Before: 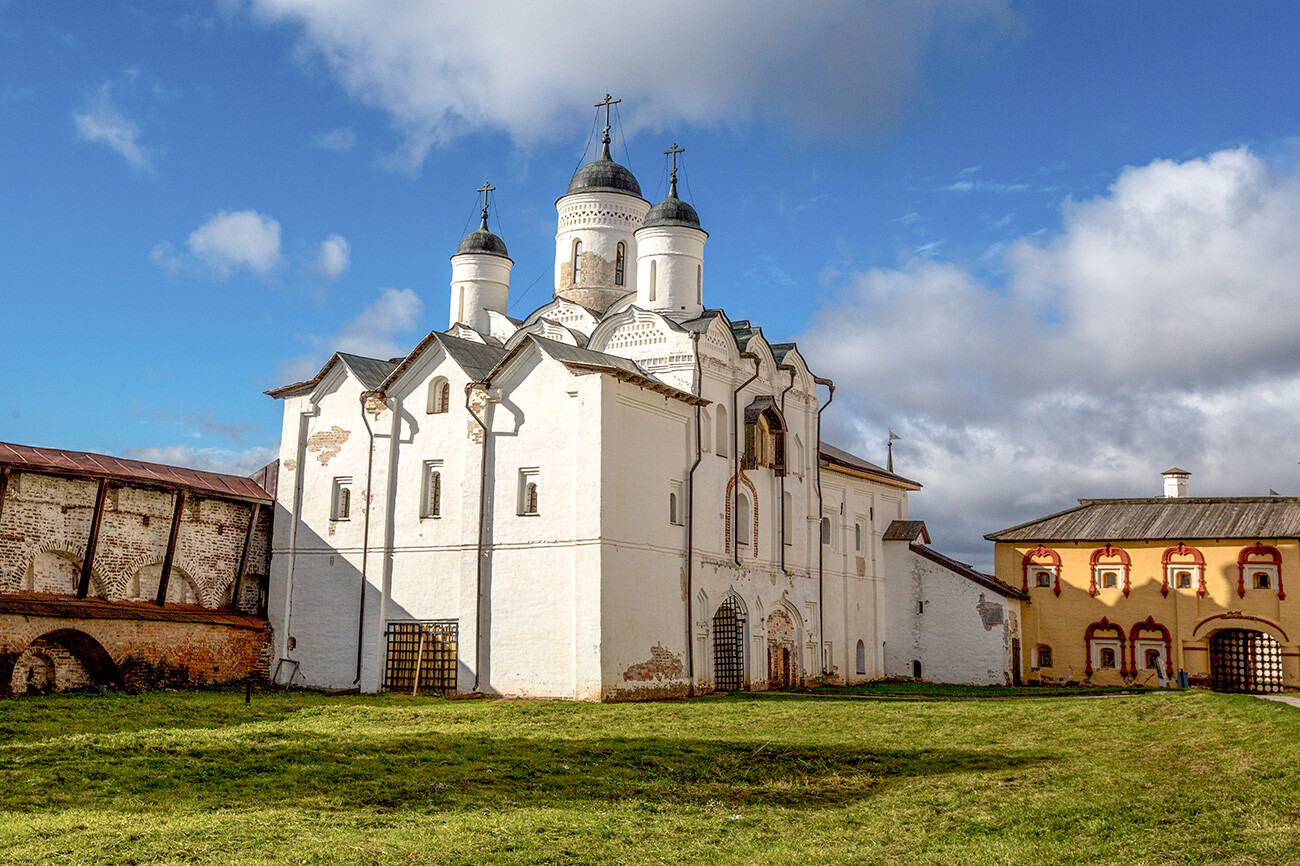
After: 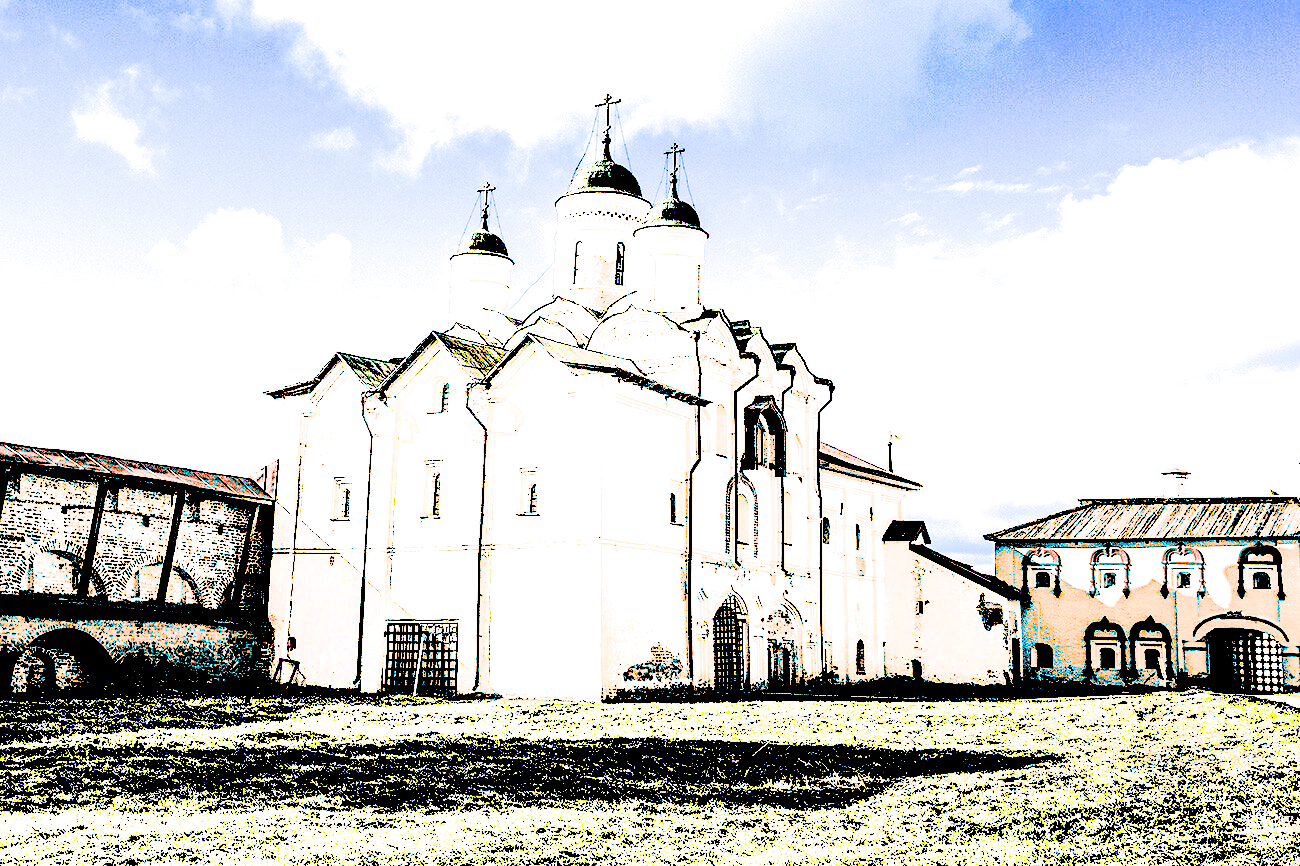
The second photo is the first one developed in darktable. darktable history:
filmic rgb: black relative exposure -16 EV, white relative exposure 5.33 EV, hardness 5.93, contrast 1.236
exposure: black level correction 0.1, exposure 2.995 EV, compensate exposure bias true, compensate highlight preservation false
